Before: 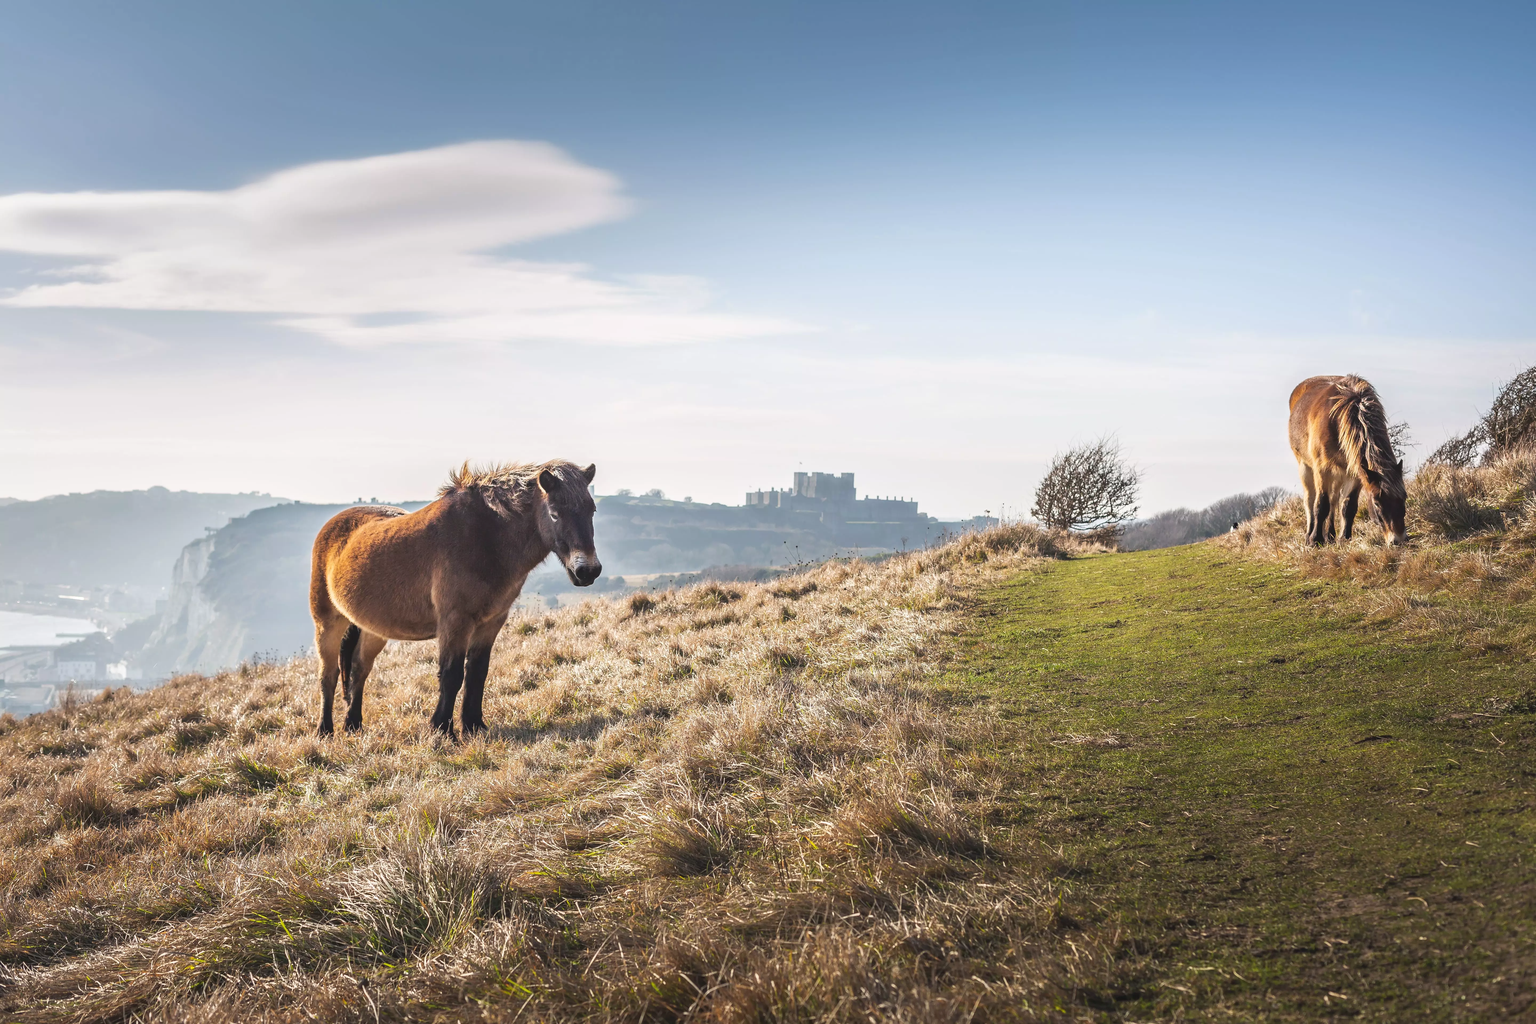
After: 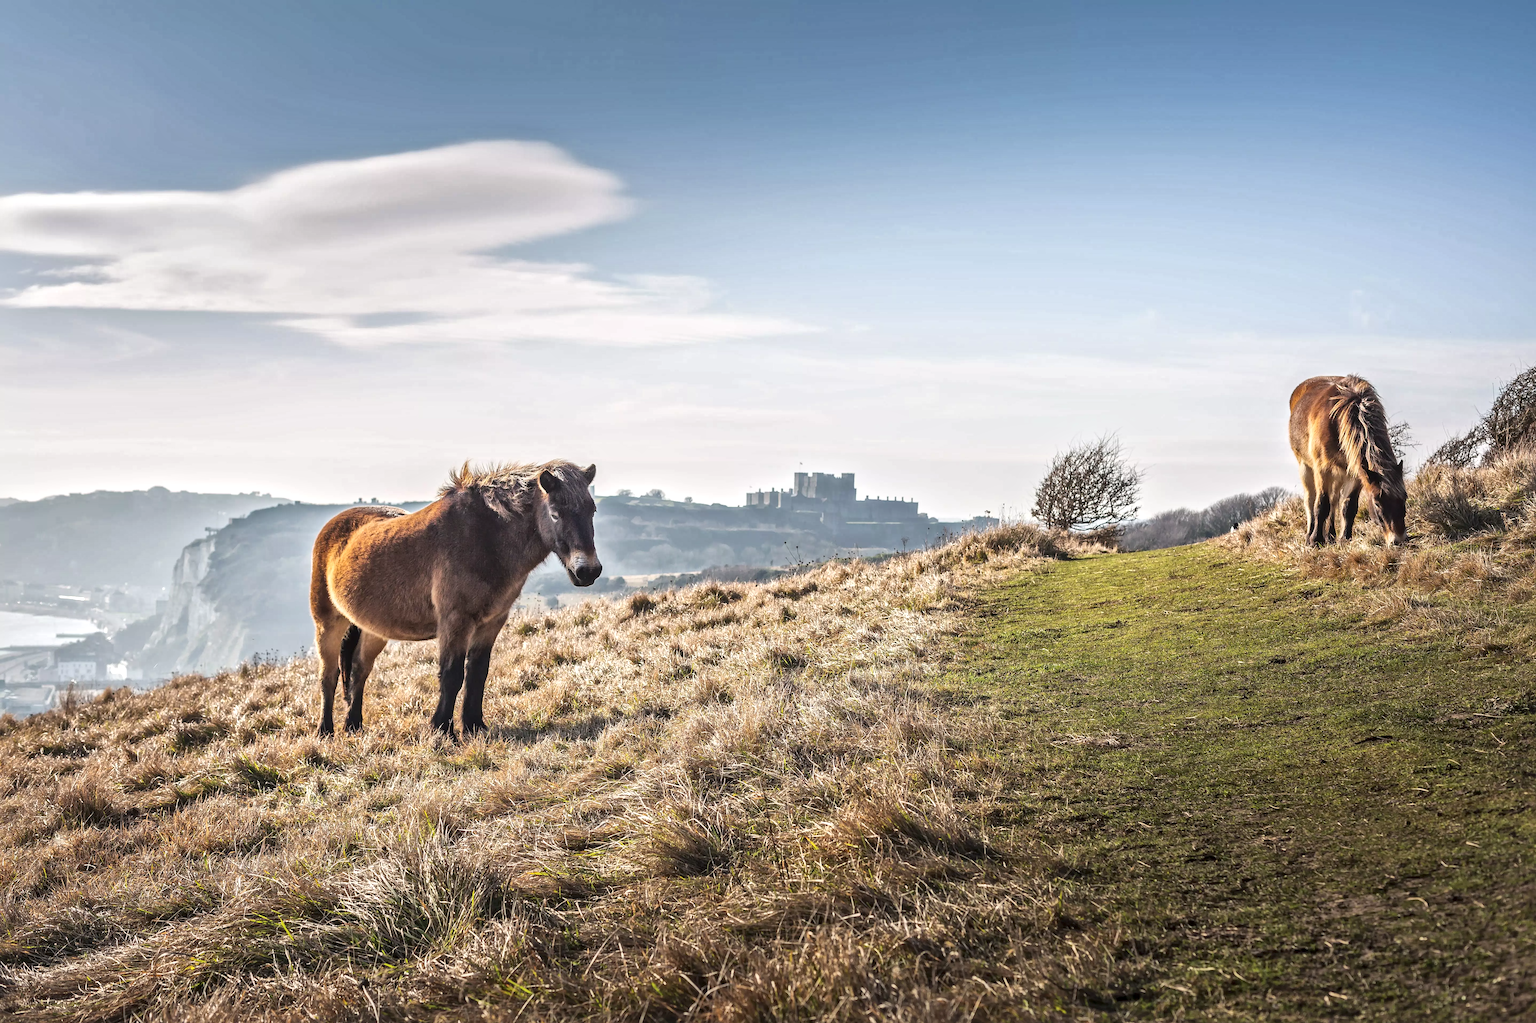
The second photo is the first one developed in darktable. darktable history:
local contrast: mode bilateral grid, contrast 20, coarseness 50, detail 179%, midtone range 0.2
crop: bottom 0.071%
